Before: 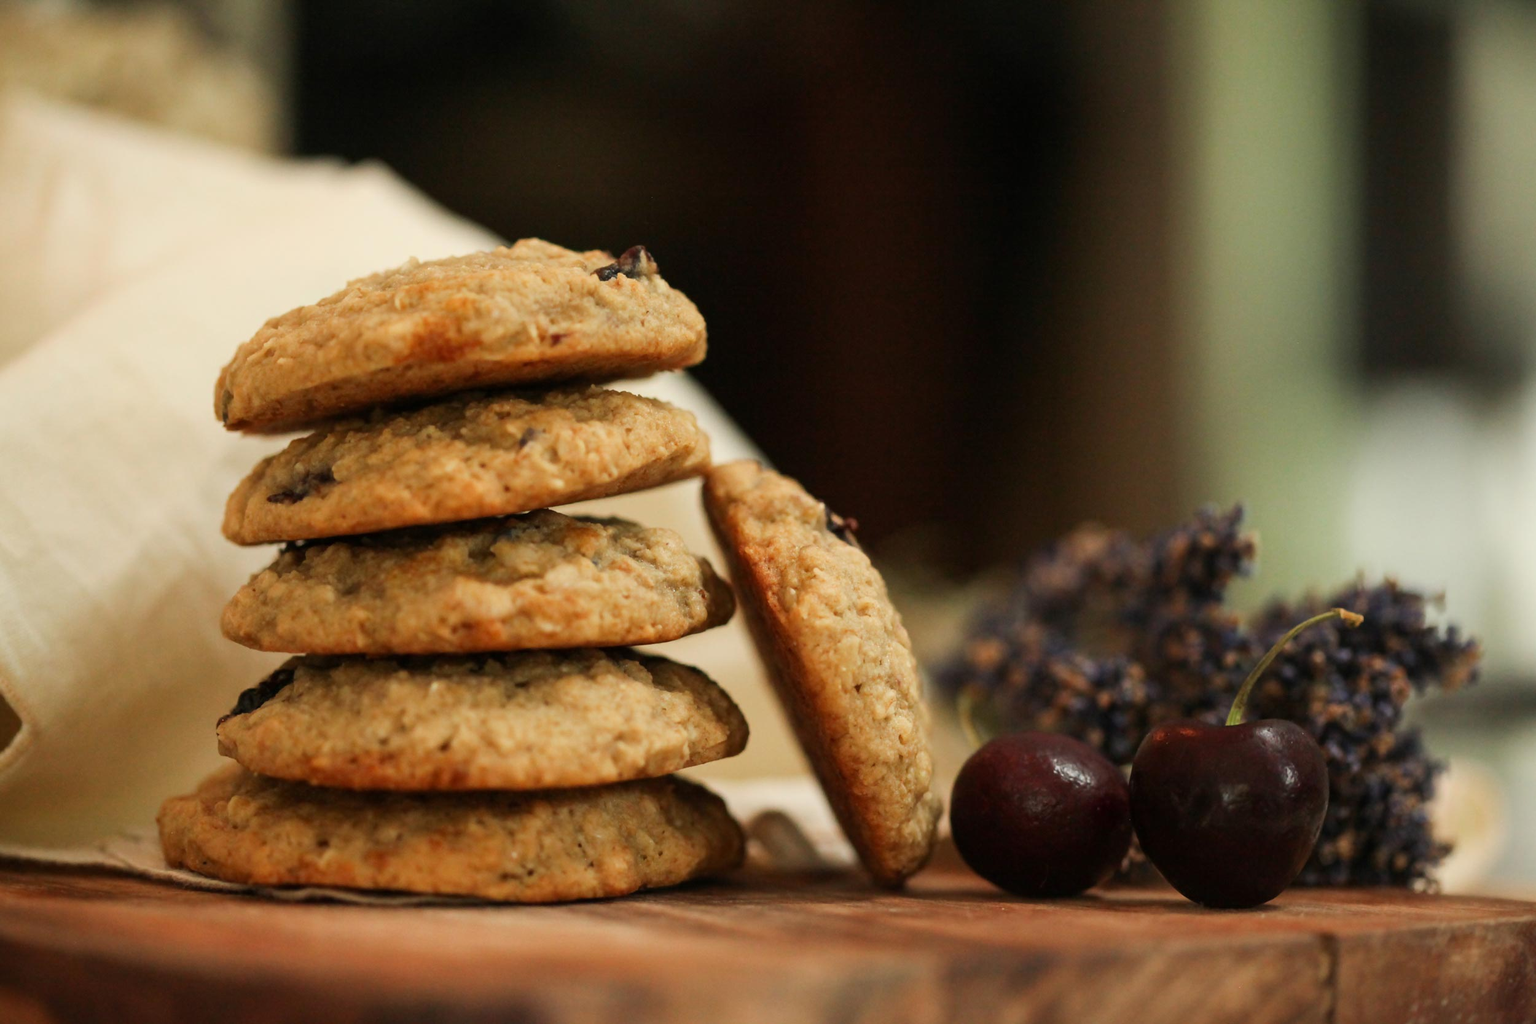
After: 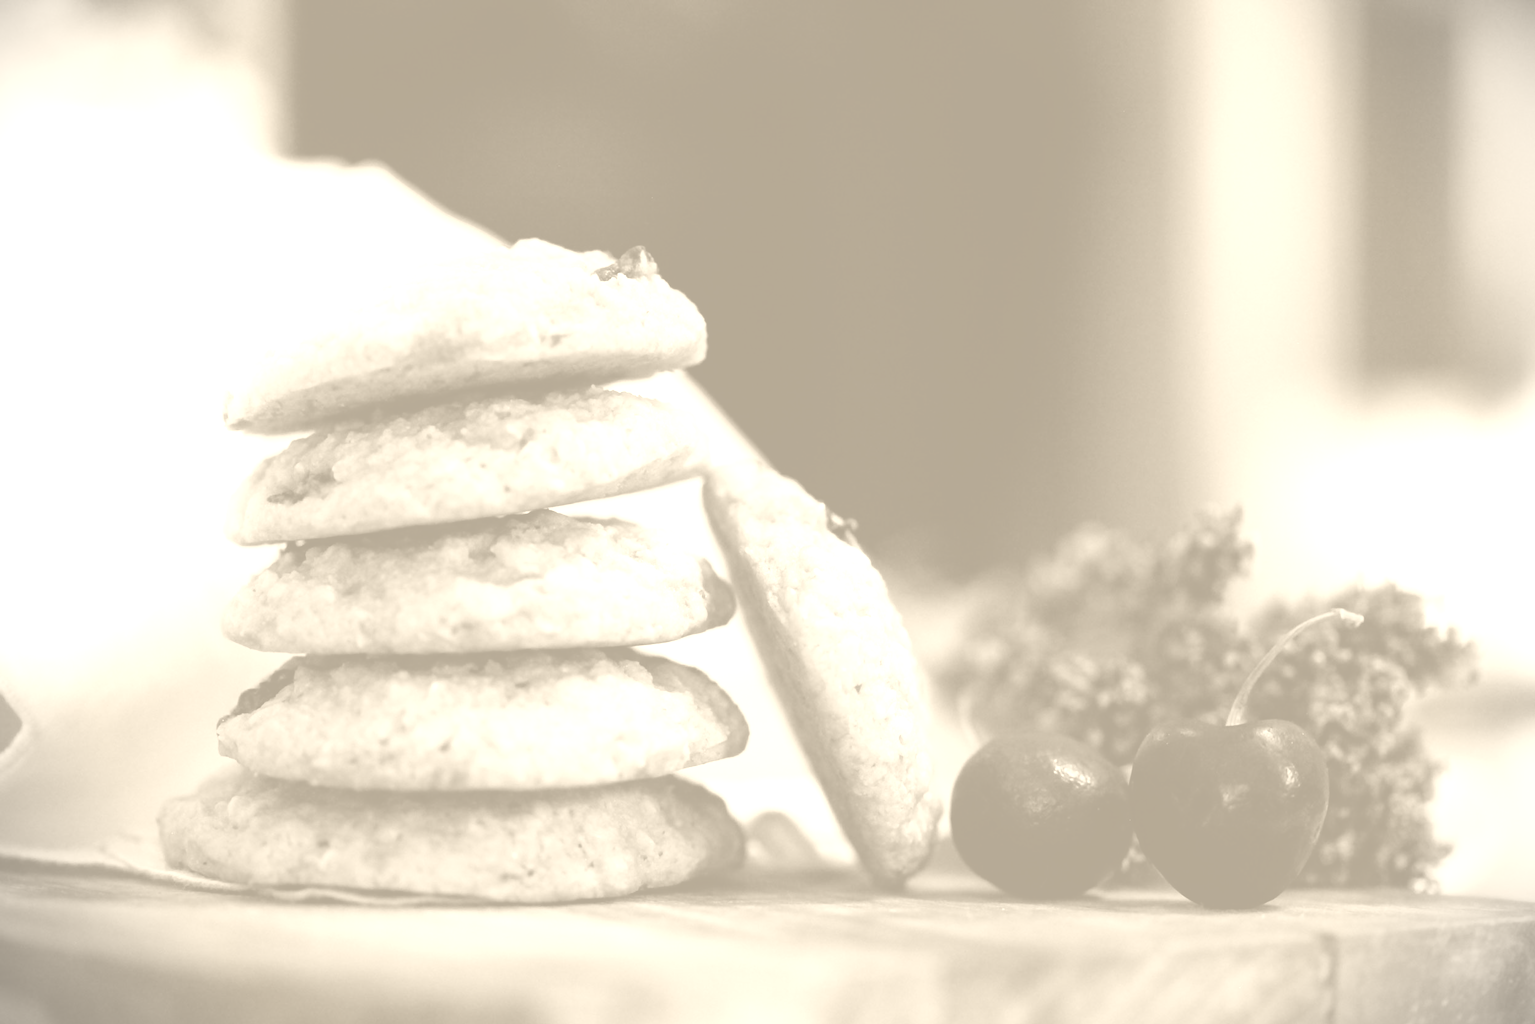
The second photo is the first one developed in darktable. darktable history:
tone curve: curves: ch0 [(0, 0.019) (0.066, 0.043) (0.189, 0.182) (0.368, 0.407) (0.501, 0.564) (0.677, 0.729) (0.851, 0.861) (0.997, 0.959)]; ch1 [(0, 0) (0.187, 0.121) (0.388, 0.346) (0.437, 0.409) (0.474, 0.472) (0.499, 0.501) (0.514, 0.507) (0.548, 0.557) (0.653, 0.663) (0.812, 0.856) (1, 1)]; ch2 [(0, 0) (0.246, 0.214) (0.421, 0.427) (0.459, 0.484) (0.5, 0.504) (0.518, 0.516) (0.529, 0.548) (0.56, 0.576) (0.607, 0.63) (0.744, 0.734) (0.867, 0.821) (0.993, 0.889)], color space Lab, independent channels, preserve colors none
white balance: red 0.967, blue 1.119, emerald 0.756
contrast equalizer: octaves 7, y [[0.6 ×6], [0.55 ×6], [0 ×6], [0 ×6], [0 ×6]], mix -0.3
shadows and highlights: shadows -21.3, highlights 100, soften with gaussian
vignetting: fall-off start 91.19%
colorize: hue 36°, saturation 71%, lightness 80.79%
color contrast: green-magenta contrast 0.8, blue-yellow contrast 1.1, unbound 0
